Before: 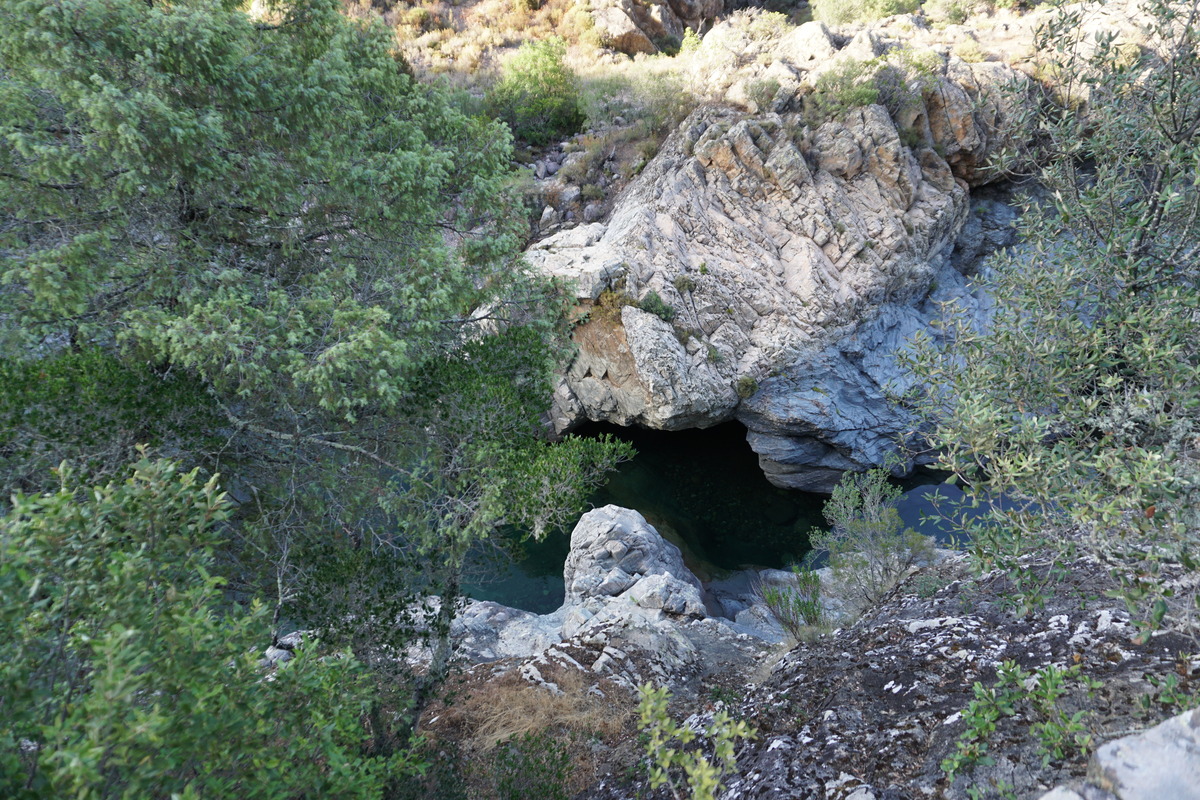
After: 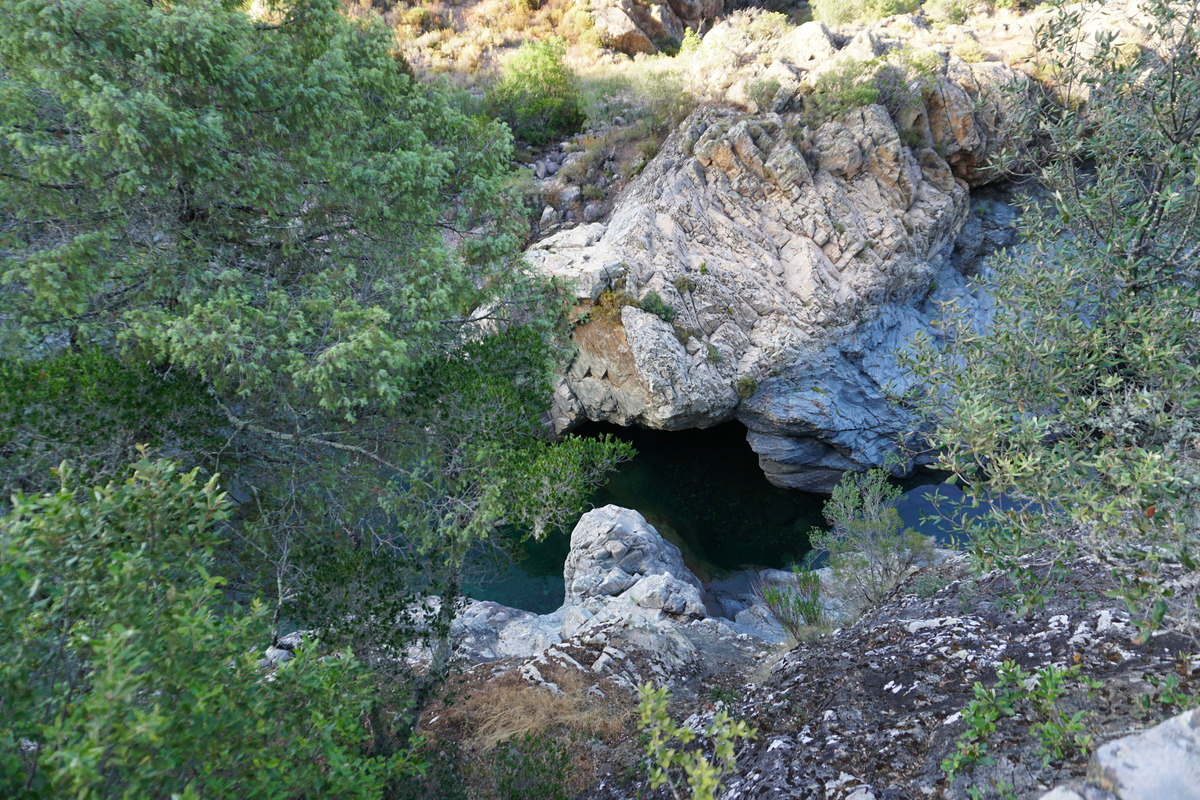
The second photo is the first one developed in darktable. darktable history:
color balance rgb: power › hue 75°, linear chroma grading › global chroma 0.69%, perceptual saturation grading › global saturation 14.78%, global vibrance 14.837%
